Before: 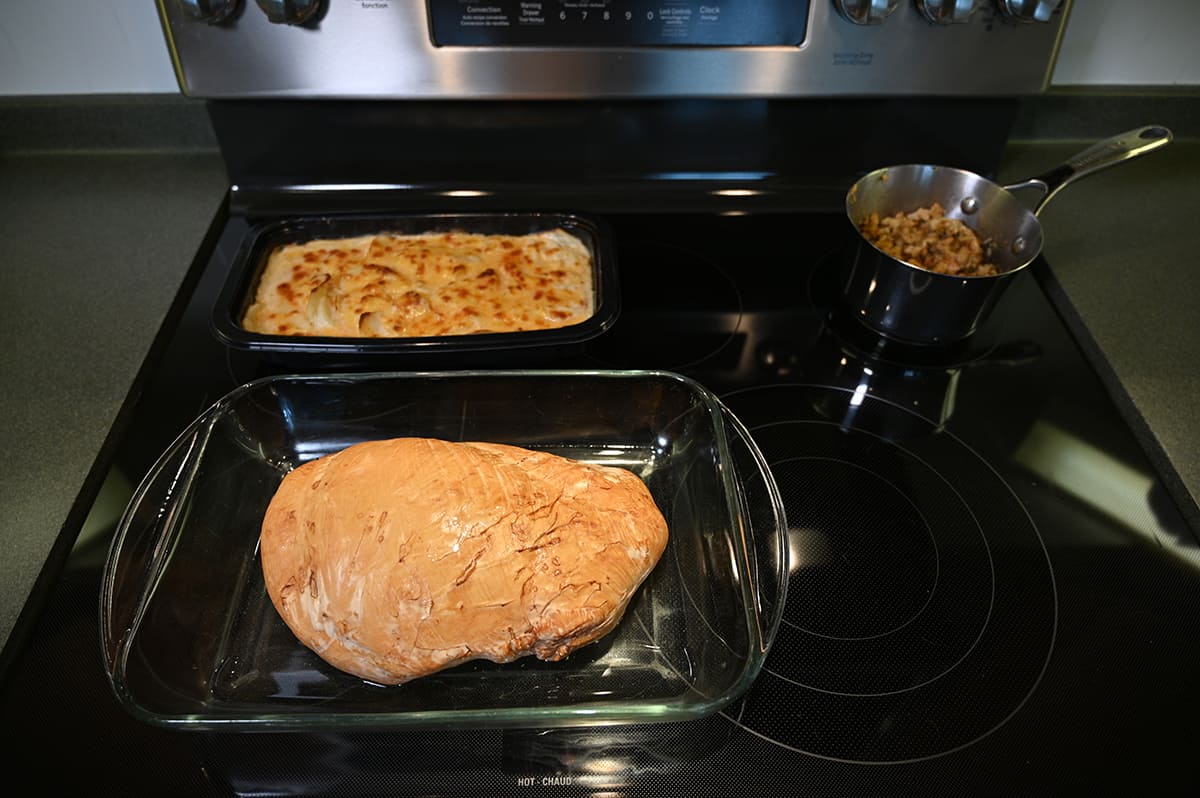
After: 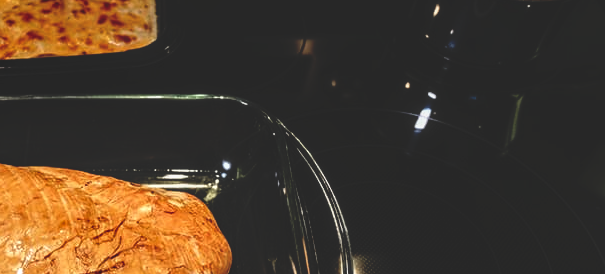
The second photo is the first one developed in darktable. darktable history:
base curve: curves: ch0 [(0, 0.02) (0.083, 0.036) (1, 1)], preserve colors none
local contrast: highlights 57%, shadows 52%, detail 130%, midtone range 0.447
crop: left 36.345%, top 34.599%, right 13.214%, bottom 31.042%
